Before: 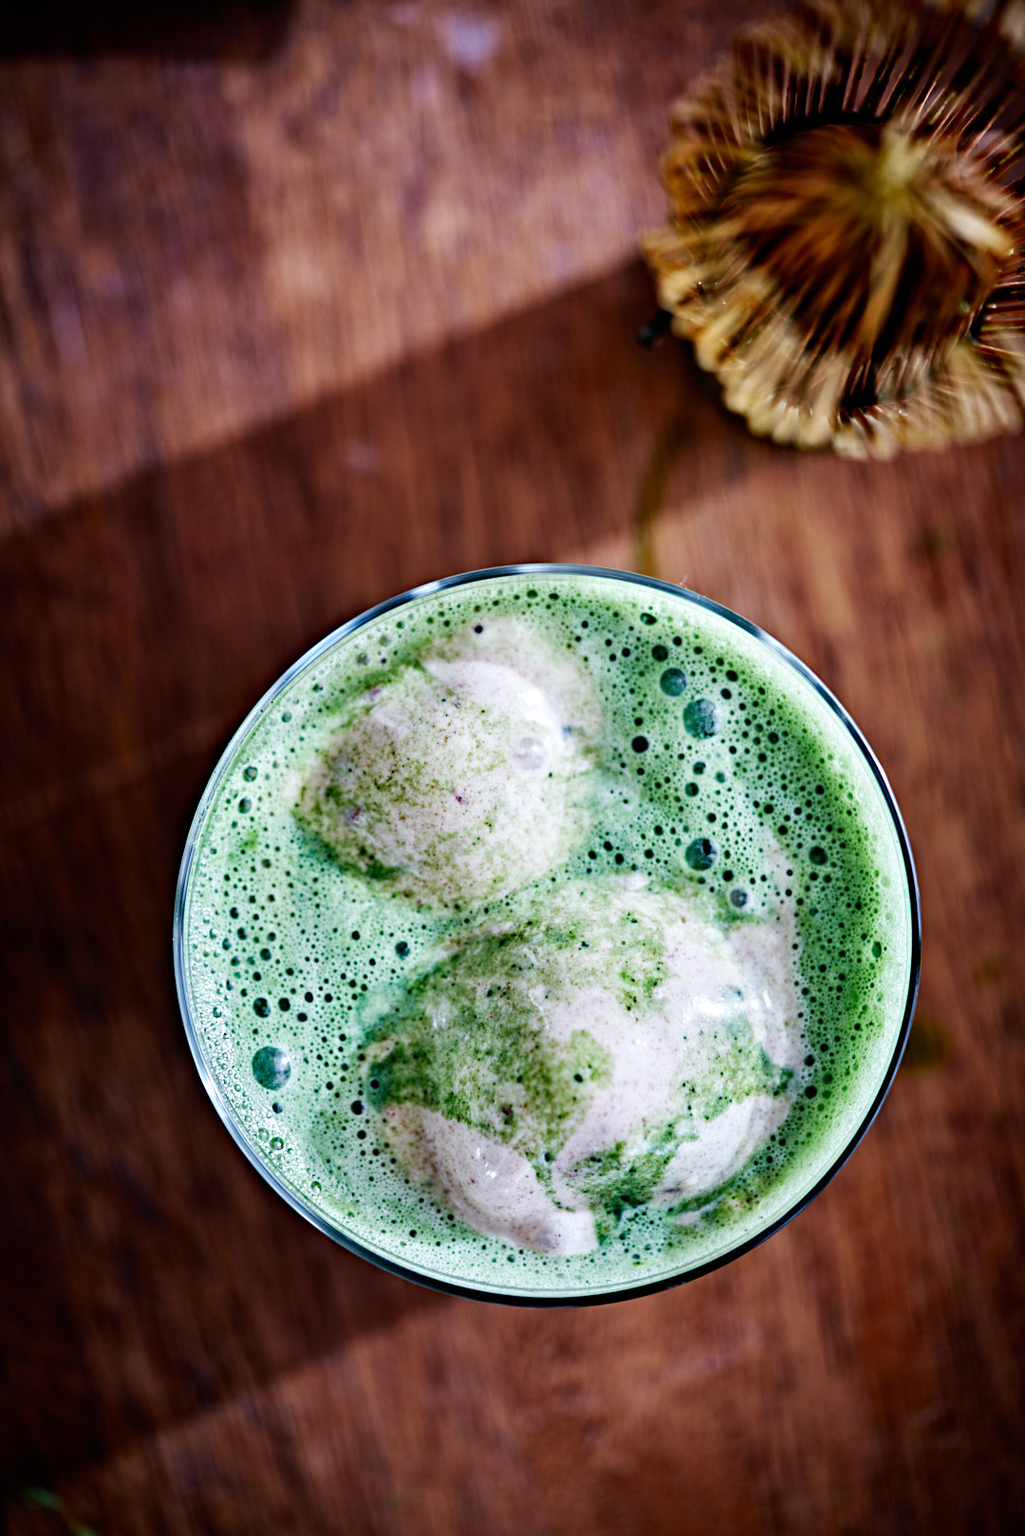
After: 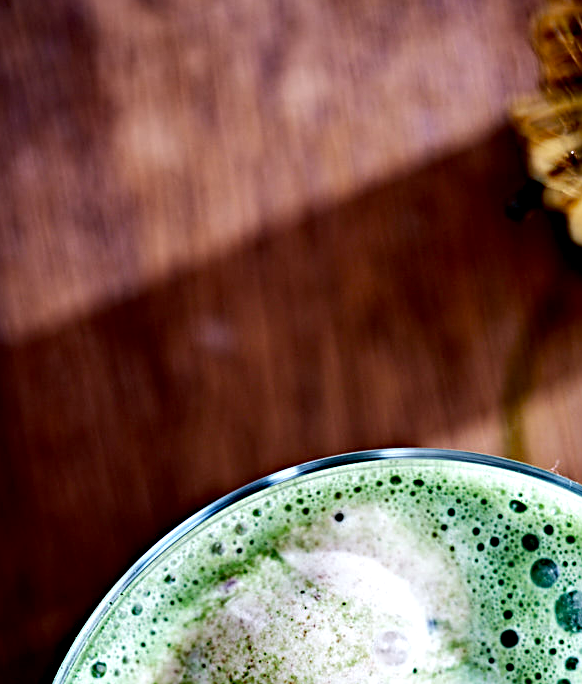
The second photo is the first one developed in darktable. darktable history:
sharpen: on, module defaults
tone equalizer: -8 EV -0.417 EV, -7 EV -0.389 EV, -6 EV -0.333 EV, -5 EV -0.222 EV, -3 EV 0.222 EV, -2 EV 0.333 EV, -1 EV 0.389 EV, +0 EV 0.417 EV, edges refinement/feathering 500, mask exposure compensation -1.25 EV, preserve details no
exposure: black level correction 0.009, exposure -0.159 EV, compensate highlight preservation false
crop: left 15.306%, top 9.065%, right 30.789%, bottom 48.638%
